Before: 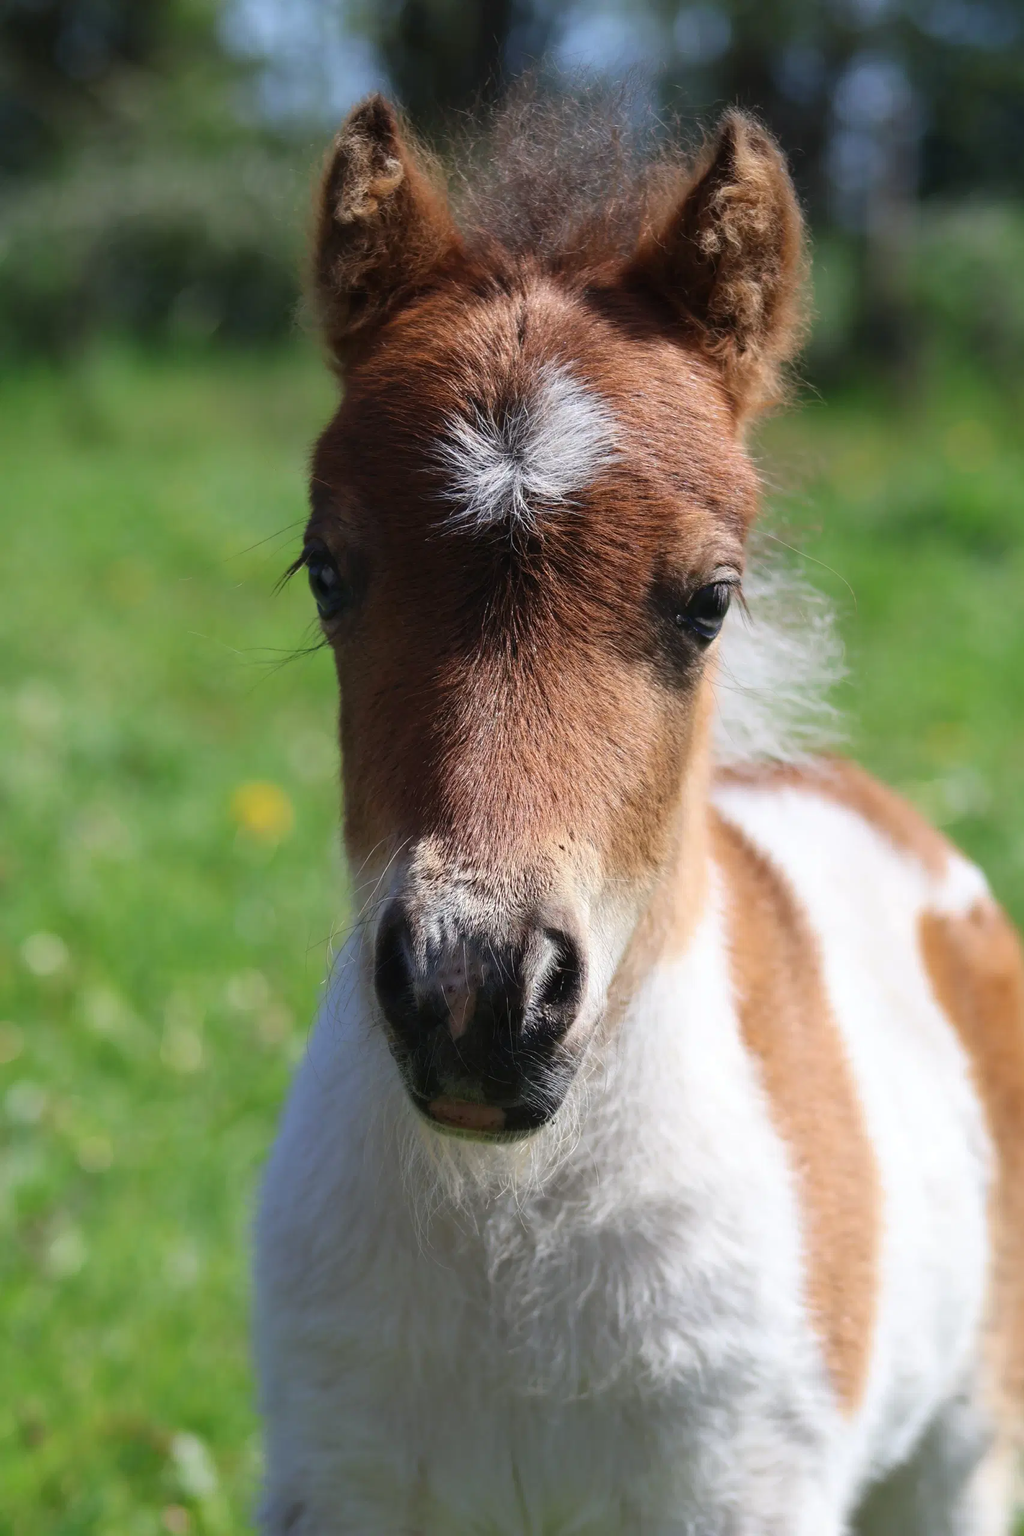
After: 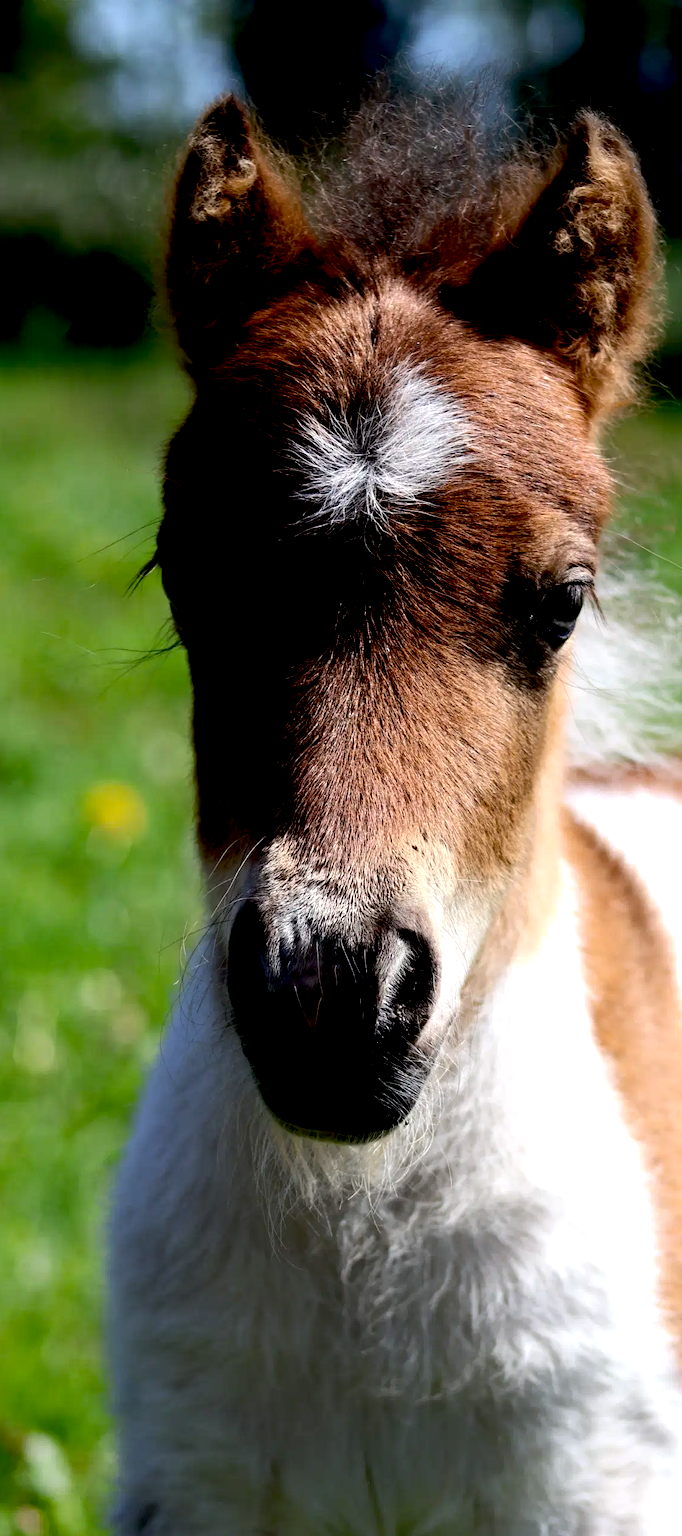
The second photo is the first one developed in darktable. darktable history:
exposure: black level correction 0.046, exposure -0.228 EV, compensate highlight preservation false
crop and rotate: left 14.436%, right 18.898%
tone equalizer: -8 EV -0.75 EV, -7 EV -0.7 EV, -6 EV -0.6 EV, -5 EV -0.4 EV, -3 EV 0.4 EV, -2 EV 0.6 EV, -1 EV 0.7 EV, +0 EV 0.75 EV, edges refinement/feathering 500, mask exposure compensation -1.57 EV, preserve details no
